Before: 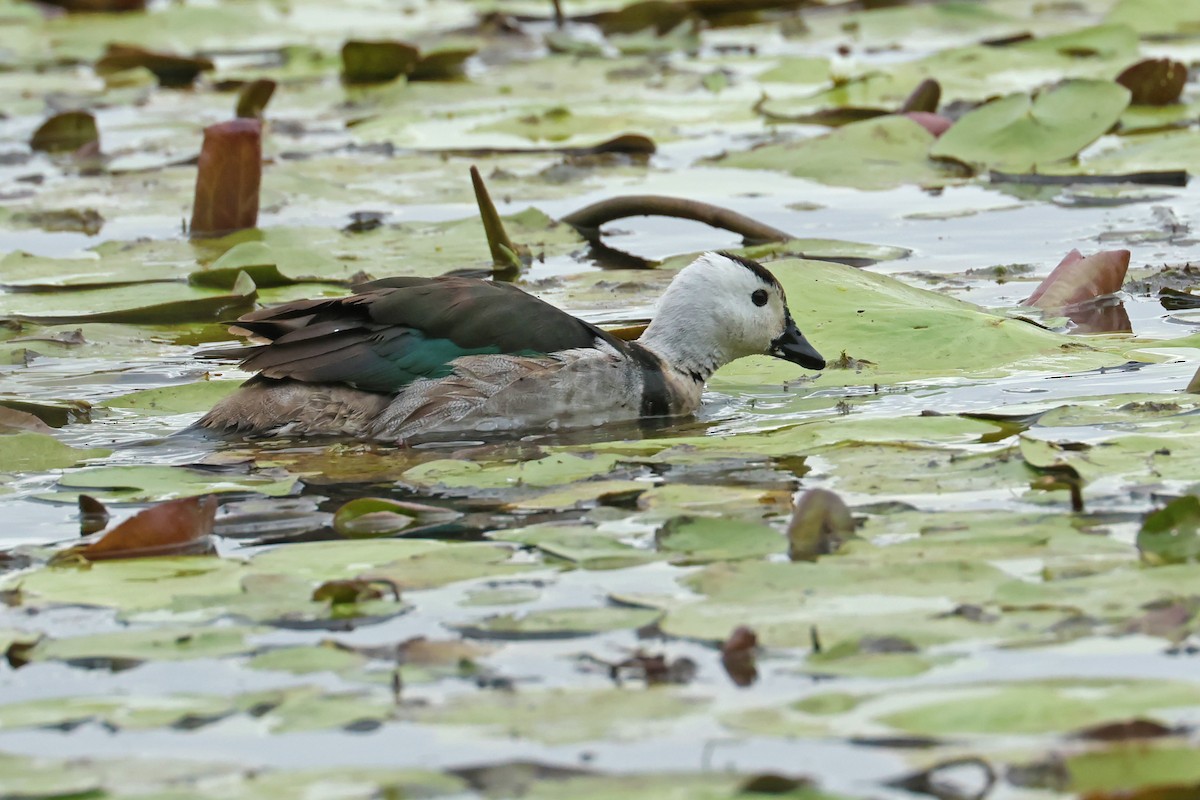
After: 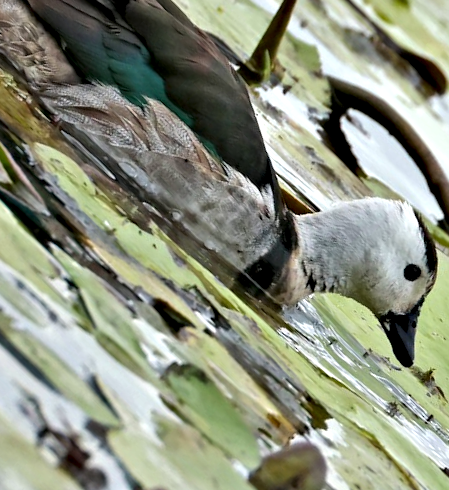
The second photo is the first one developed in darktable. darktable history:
contrast equalizer: octaves 7, y [[0.6 ×6], [0.55 ×6], [0 ×6], [0 ×6], [0 ×6]]
crop and rotate: angle -45.2°, top 16.073%, right 0.821%, bottom 11.717%
tone equalizer: edges refinement/feathering 500, mask exposure compensation -1.57 EV, preserve details no
